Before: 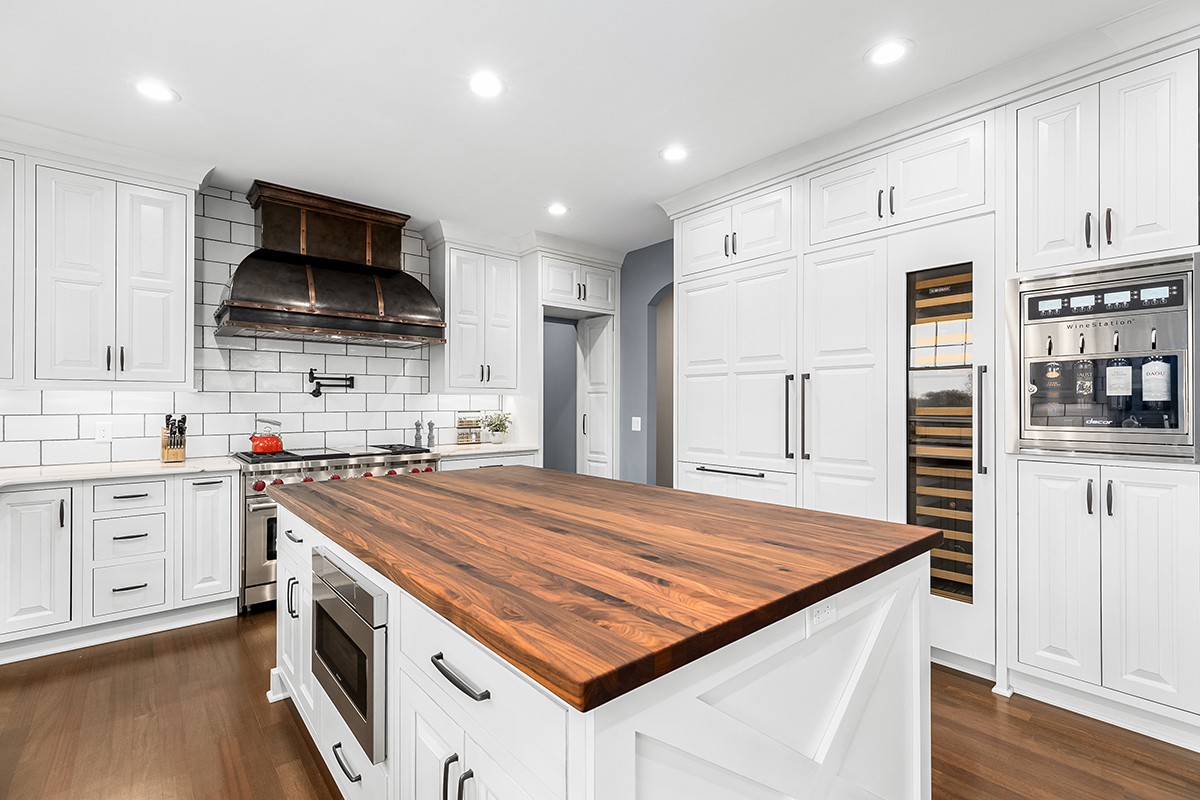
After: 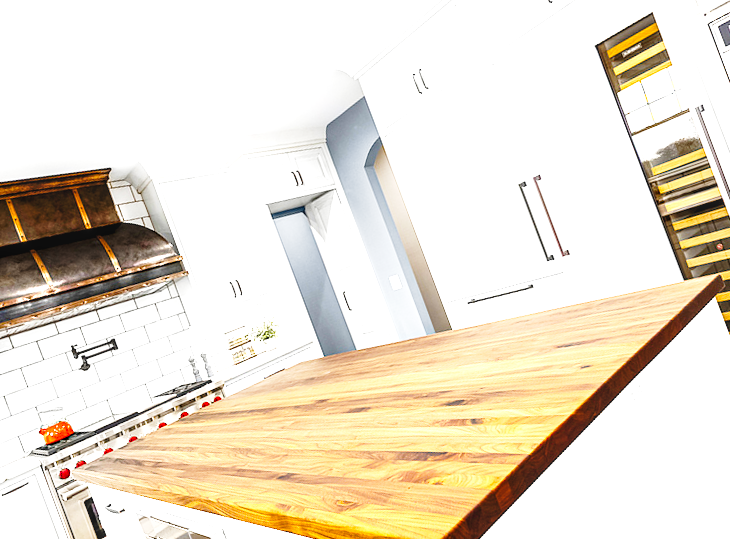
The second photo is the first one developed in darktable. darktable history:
exposure: black level correction 0.001, exposure 0.5 EV, compensate highlight preservation false
crop and rotate: angle 20.68°, left 6.964%, right 3.881%, bottom 1.101%
color balance rgb: linear chroma grading › shadows -9.727%, linear chroma grading › global chroma 19.665%, perceptual saturation grading › global saturation 46.276%, perceptual saturation grading › highlights -50.305%, perceptual saturation grading › shadows 30.057%, perceptual brilliance grading › global brilliance 11.905%, perceptual brilliance grading › highlights 14.852%, global vibrance 20%
base curve: curves: ch0 [(0, 0) (0.028, 0.03) (0.121, 0.232) (0.46, 0.748) (0.859, 0.968) (1, 1)], preserve colors none
local contrast: detail 130%
